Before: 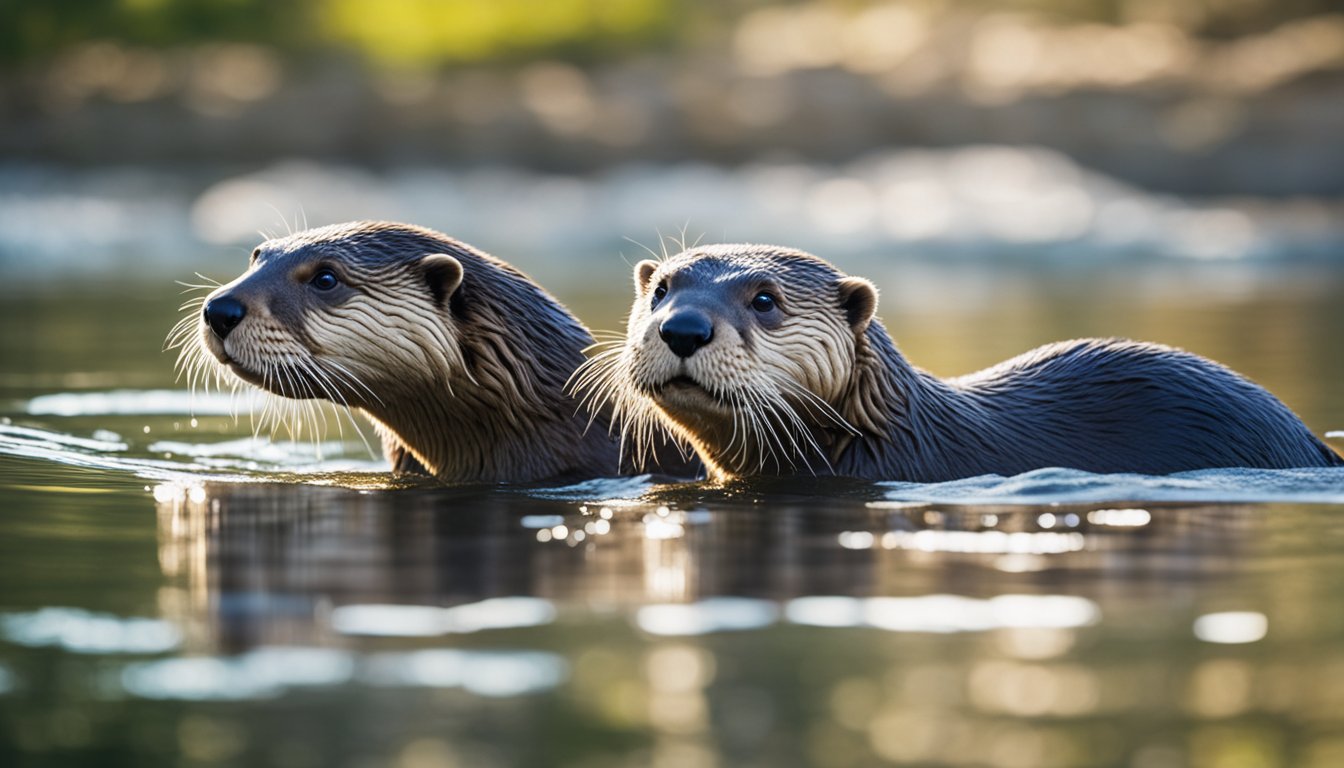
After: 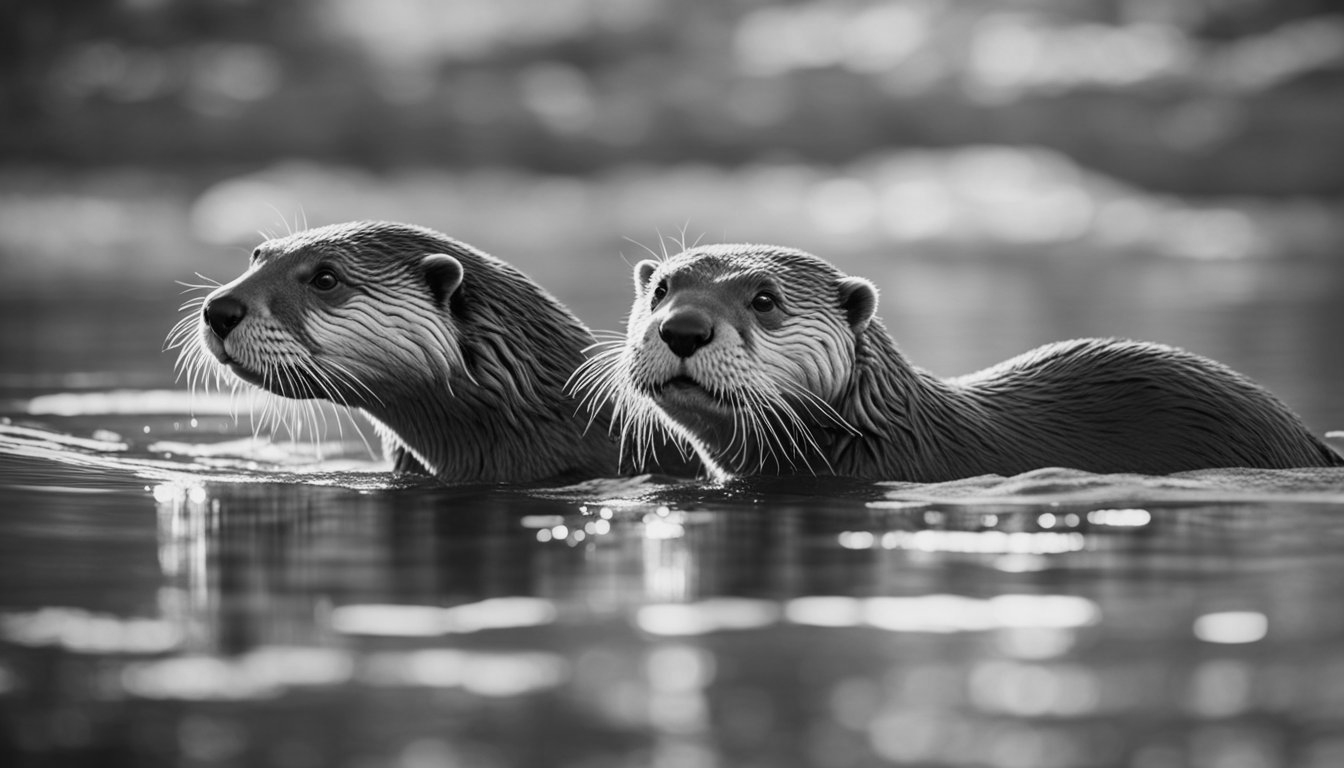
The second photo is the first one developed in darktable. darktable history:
monochrome: a 73.58, b 64.21
vignetting: on, module defaults
